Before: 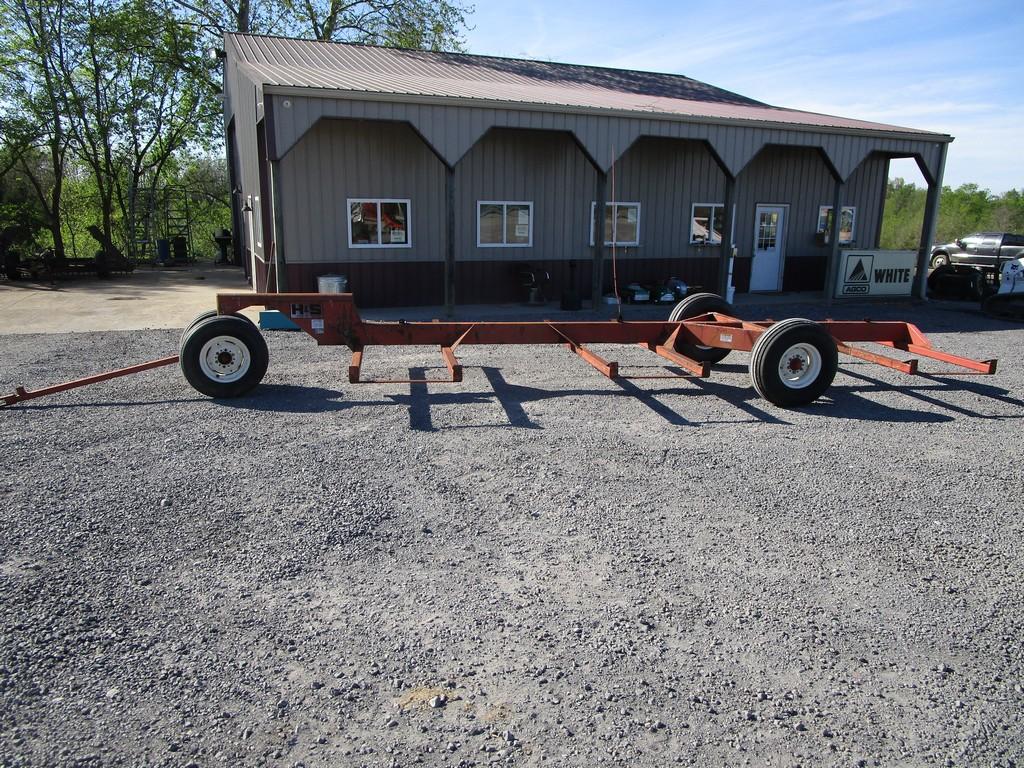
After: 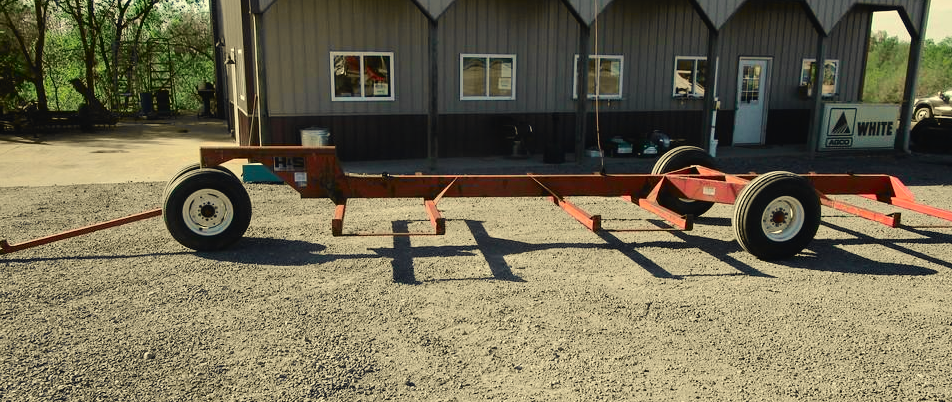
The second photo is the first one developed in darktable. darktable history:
white balance: red 1.08, blue 0.791
crop: left 1.744%, top 19.225%, right 5.069%, bottom 28.357%
tone curve: curves: ch0 [(0, 0.023) (0.037, 0.04) (0.131, 0.128) (0.304, 0.331) (0.504, 0.584) (0.616, 0.687) (0.704, 0.764) (0.808, 0.823) (1, 1)]; ch1 [(0, 0) (0.301, 0.3) (0.477, 0.472) (0.493, 0.497) (0.508, 0.501) (0.544, 0.541) (0.563, 0.565) (0.626, 0.66) (0.721, 0.776) (1, 1)]; ch2 [(0, 0) (0.249, 0.216) (0.349, 0.343) (0.424, 0.442) (0.476, 0.483) (0.502, 0.5) (0.517, 0.519) (0.532, 0.553) (0.569, 0.587) (0.634, 0.628) (0.706, 0.729) (0.828, 0.742) (1, 0.9)], color space Lab, independent channels, preserve colors none
